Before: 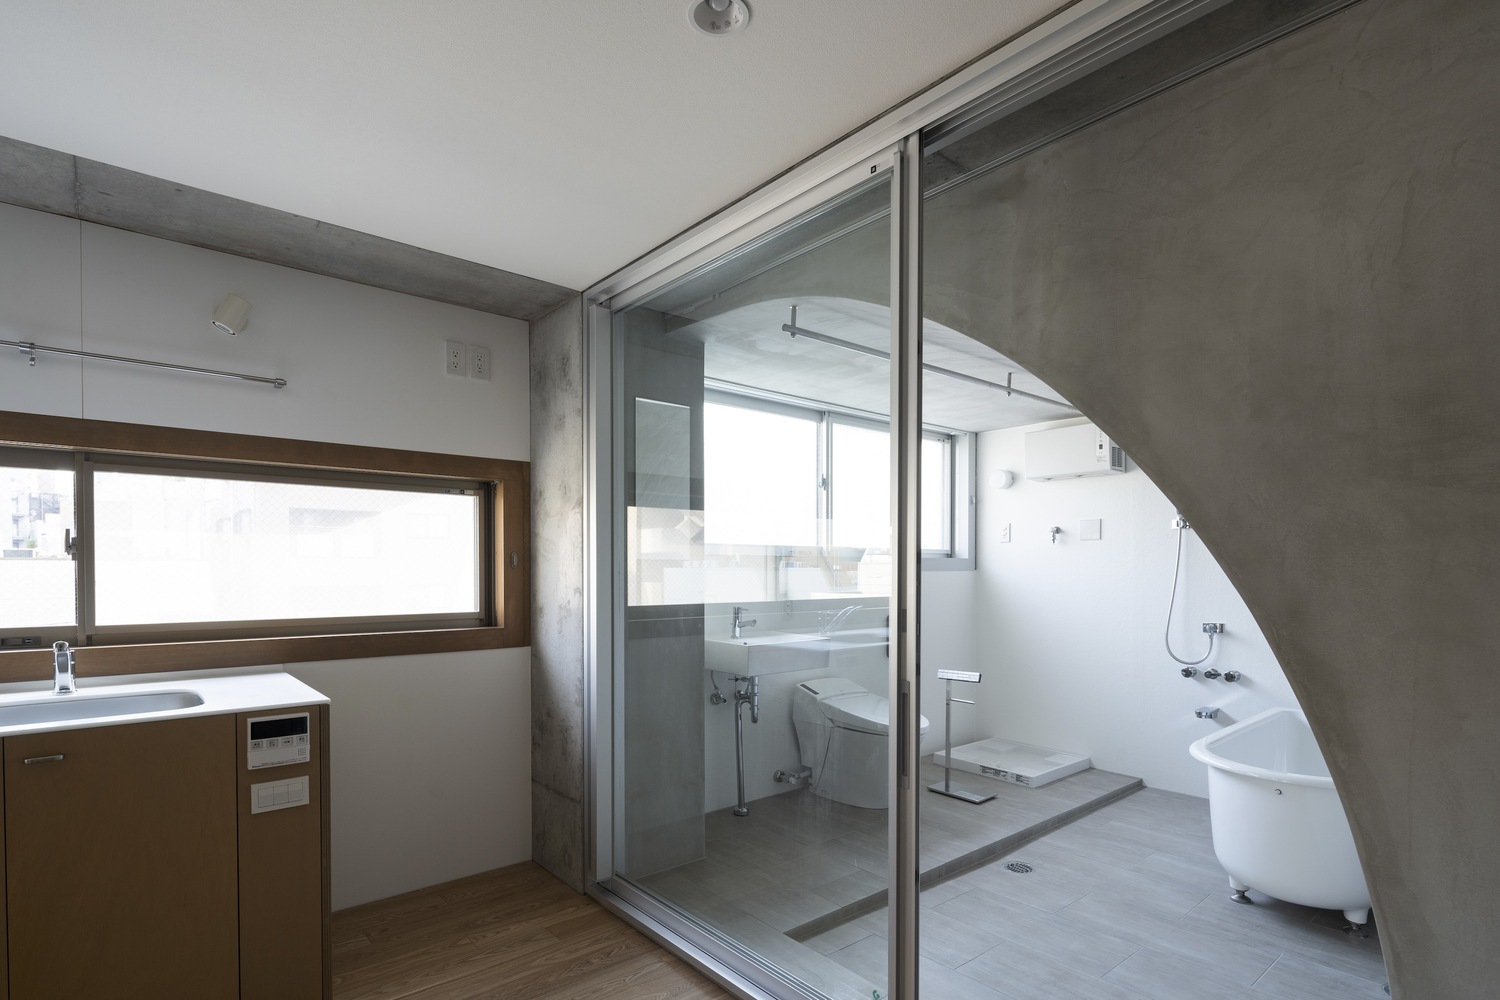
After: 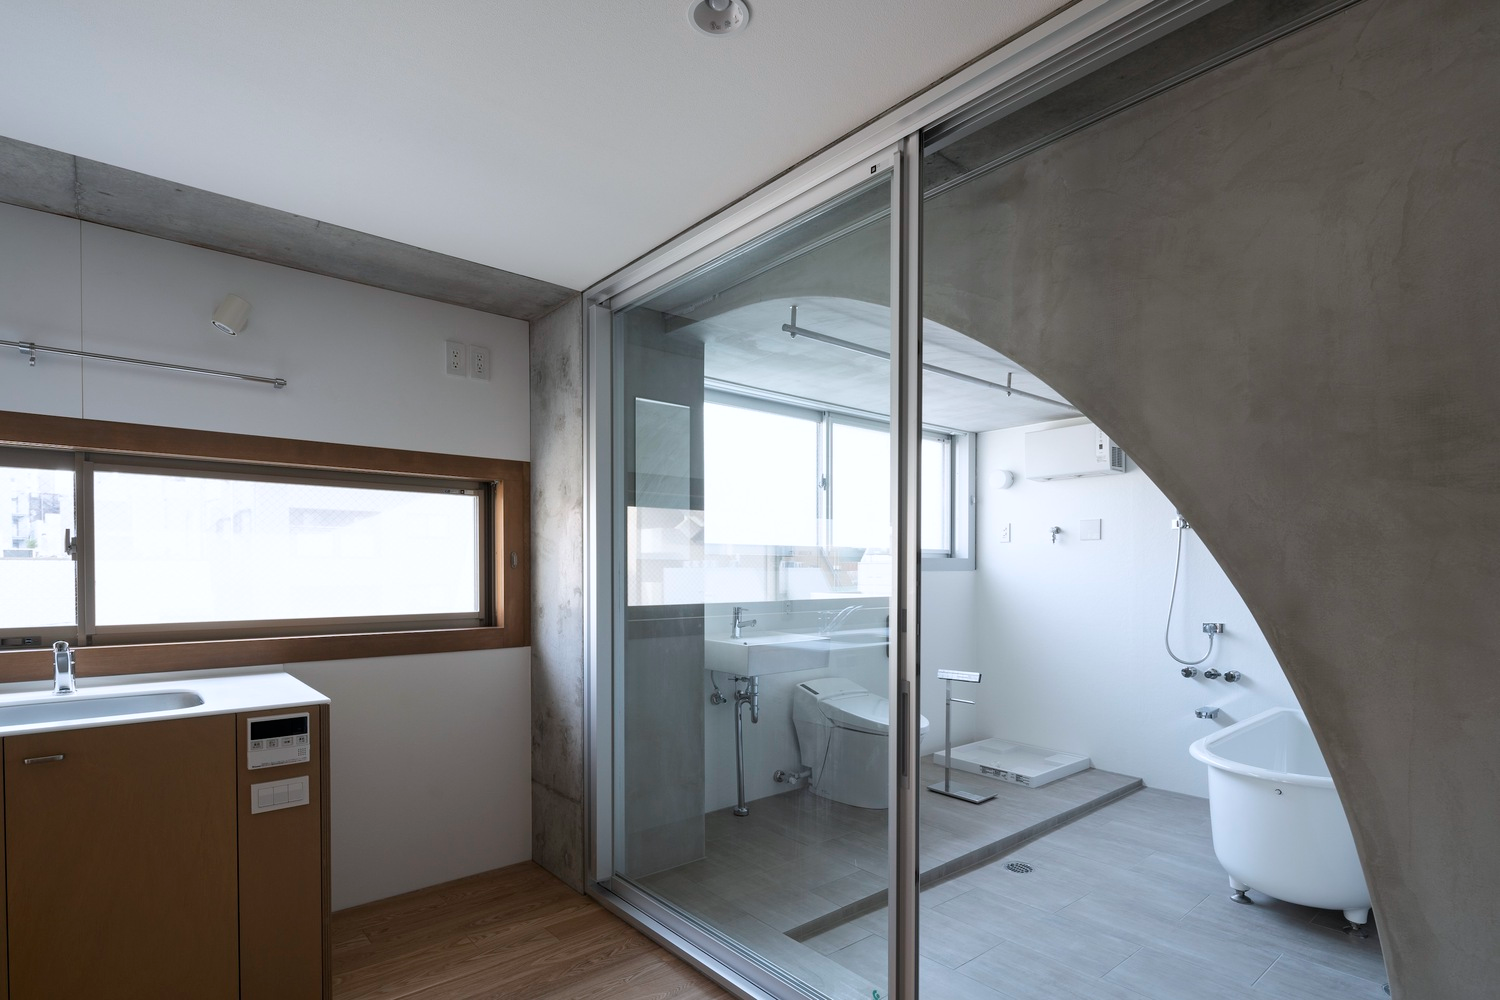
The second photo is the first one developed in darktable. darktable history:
color correction: highlights a* -0.126, highlights b* -5.93, shadows a* -0.124, shadows b* -0.127
